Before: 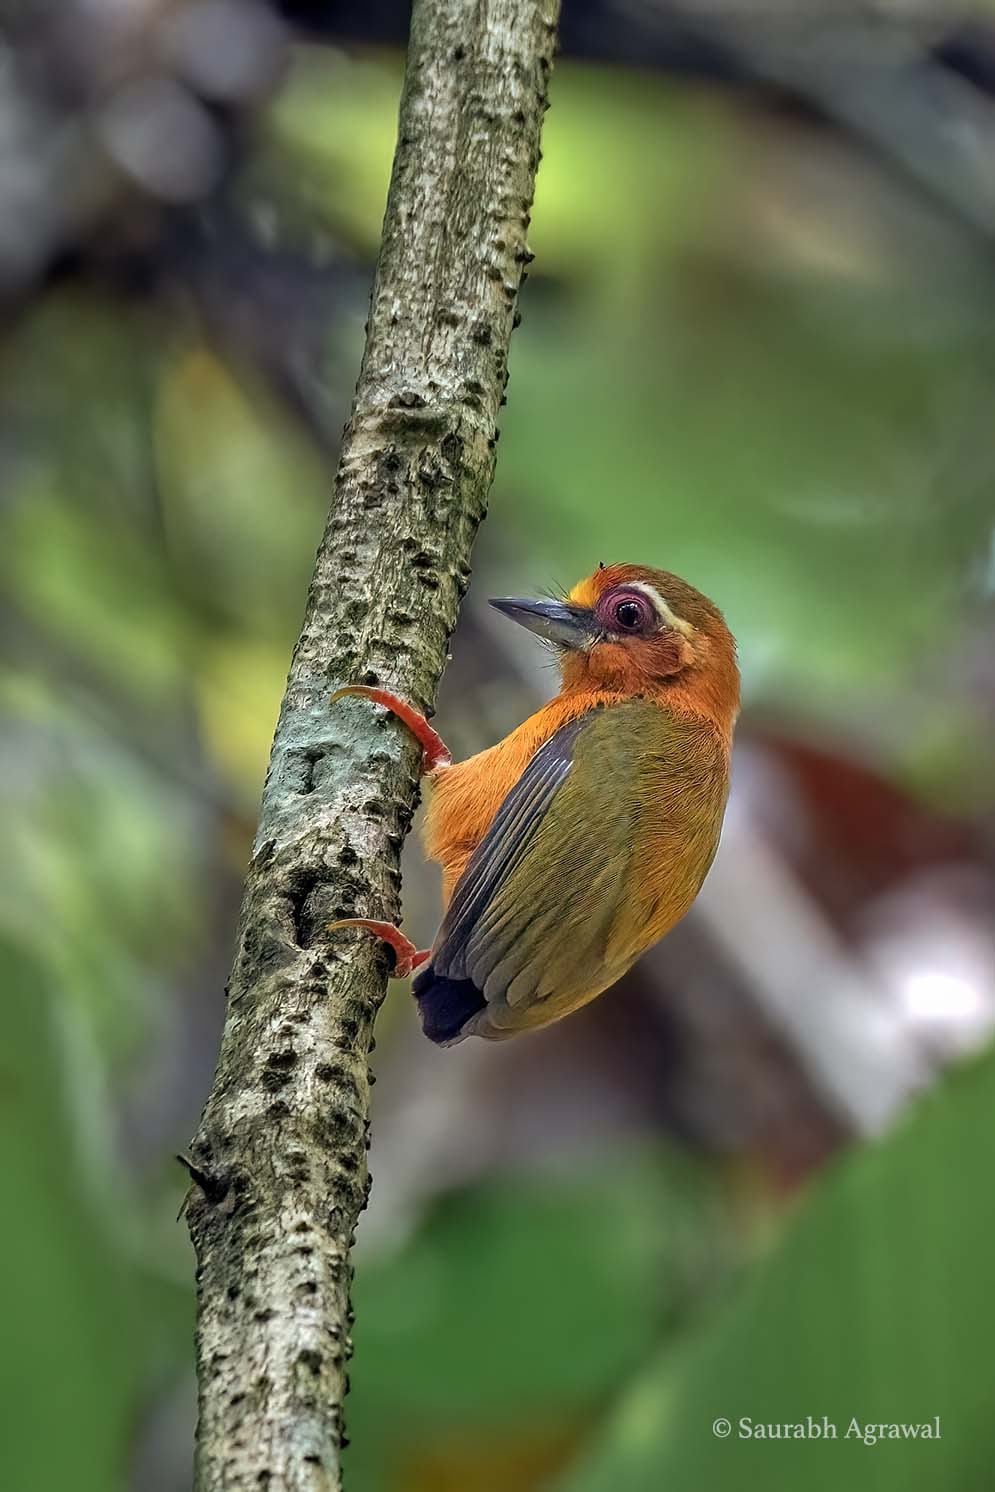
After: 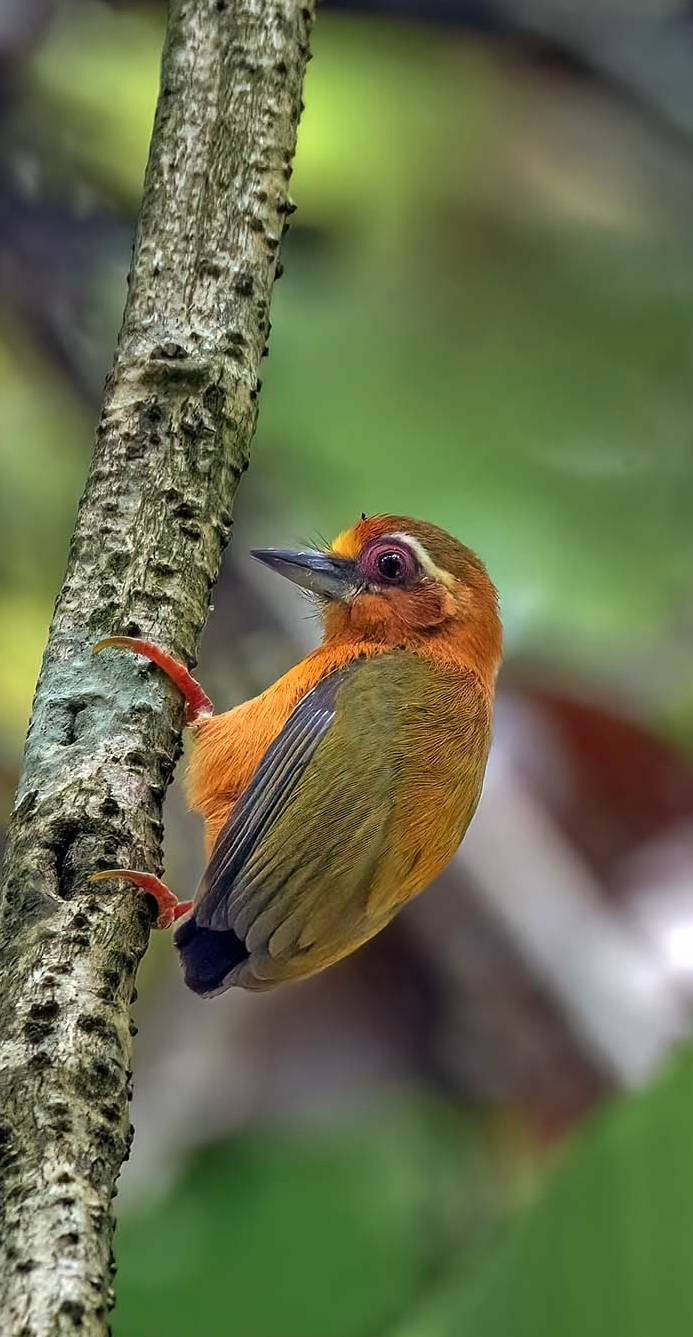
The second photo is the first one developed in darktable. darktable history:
tone equalizer: on, module defaults
contrast brightness saturation: contrast 0.045, saturation 0.071
crop and rotate: left 24.039%, top 3.293%, right 6.282%, bottom 7.037%
